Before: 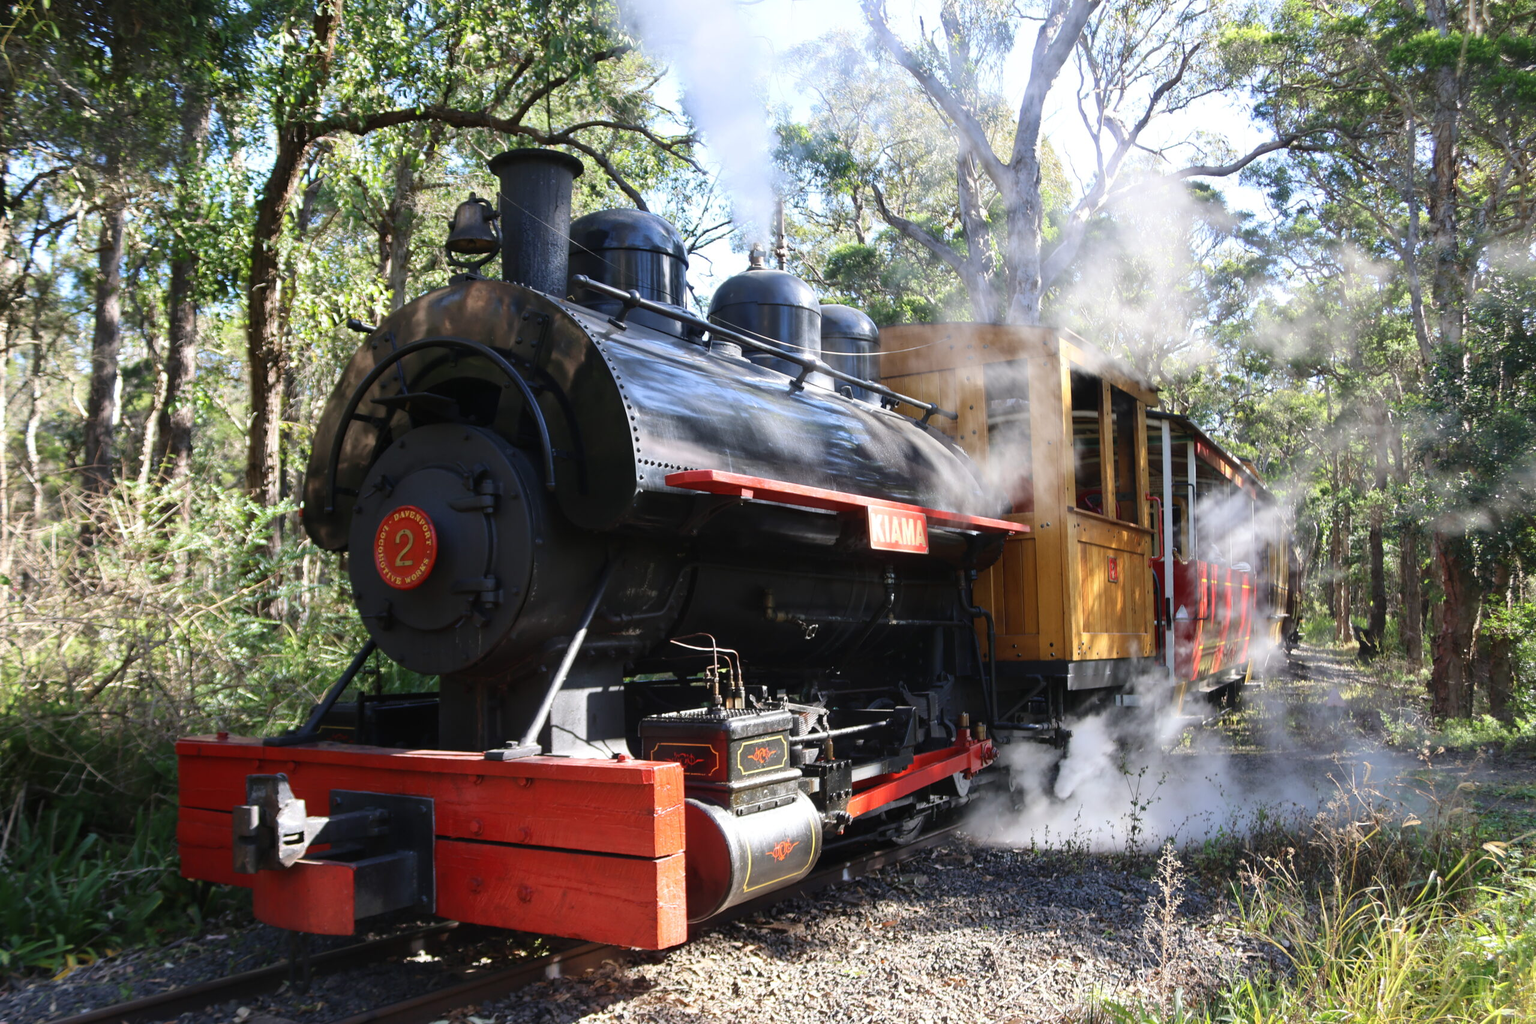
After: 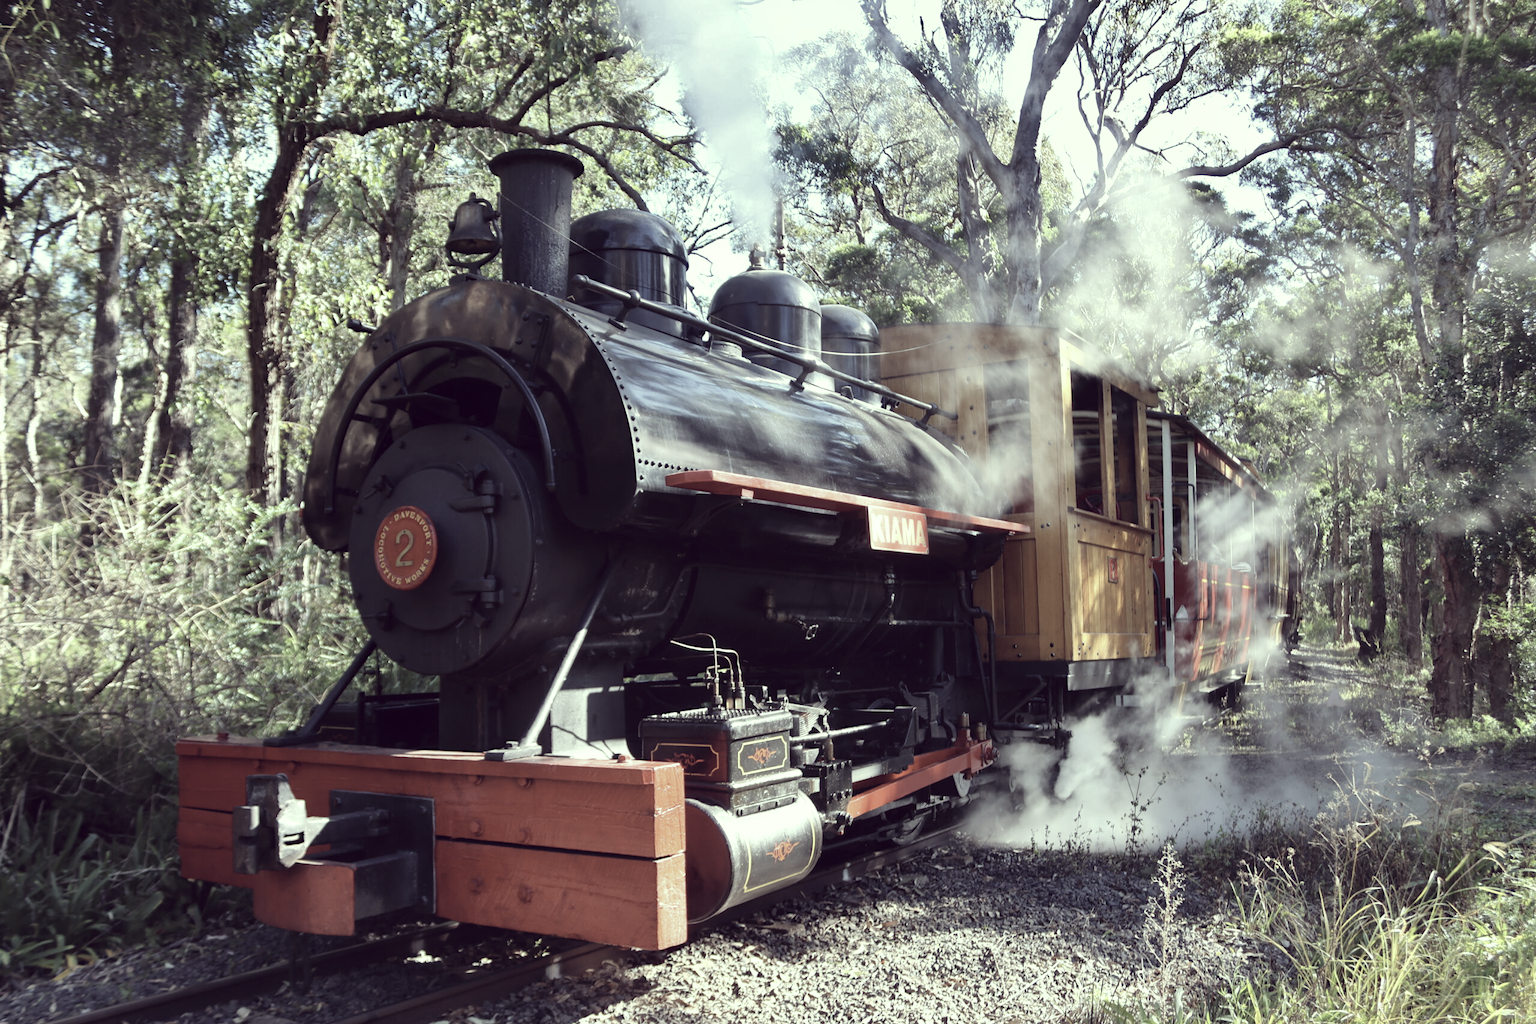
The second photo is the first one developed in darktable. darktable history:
shadows and highlights: radius 171.16, shadows 27, white point adjustment 3.13, highlights -67.95, soften with gaussian
color correction: highlights a* -20.17, highlights b* 20.27, shadows a* 20.03, shadows b* -20.46, saturation 0.43
